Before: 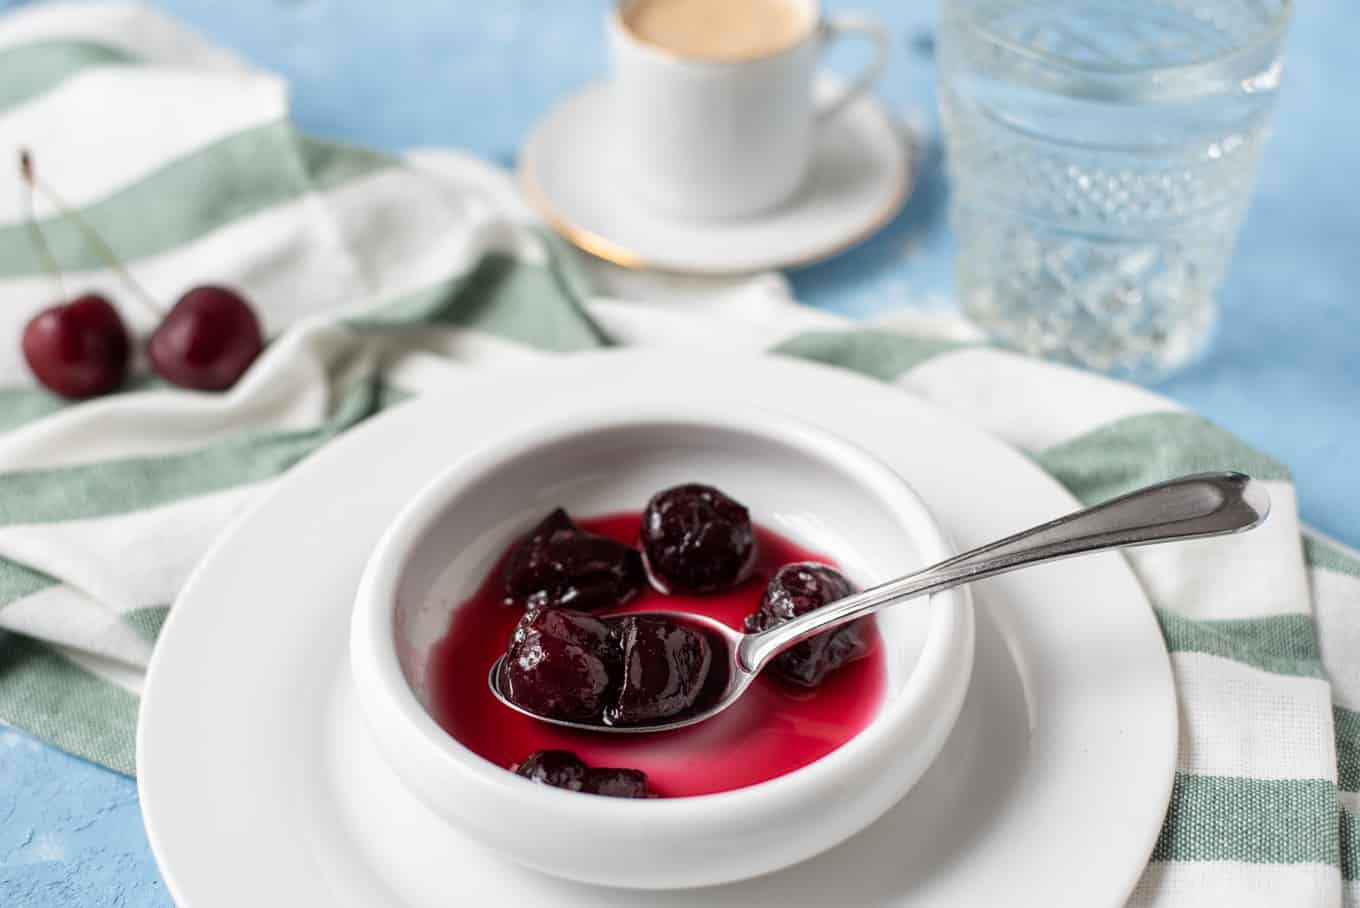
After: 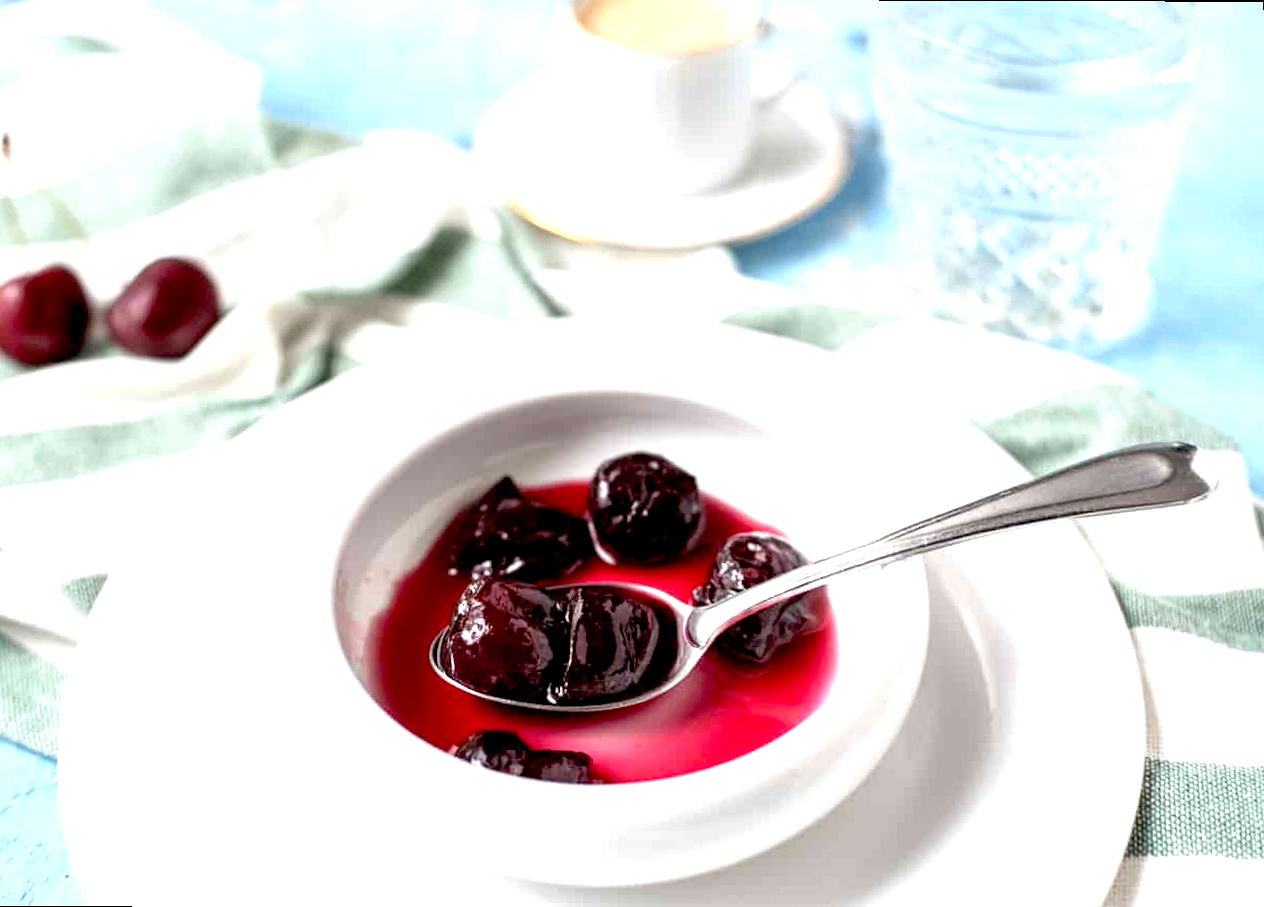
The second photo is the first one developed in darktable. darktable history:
rotate and perspective: rotation 0.215°, lens shift (vertical) -0.139, crop left 0.069, crop right 0.939, crop top 0.002, crop bottom 0.996
exposure: black level correction 0.01, exposure 1 EV, compensate highlight preservation false
